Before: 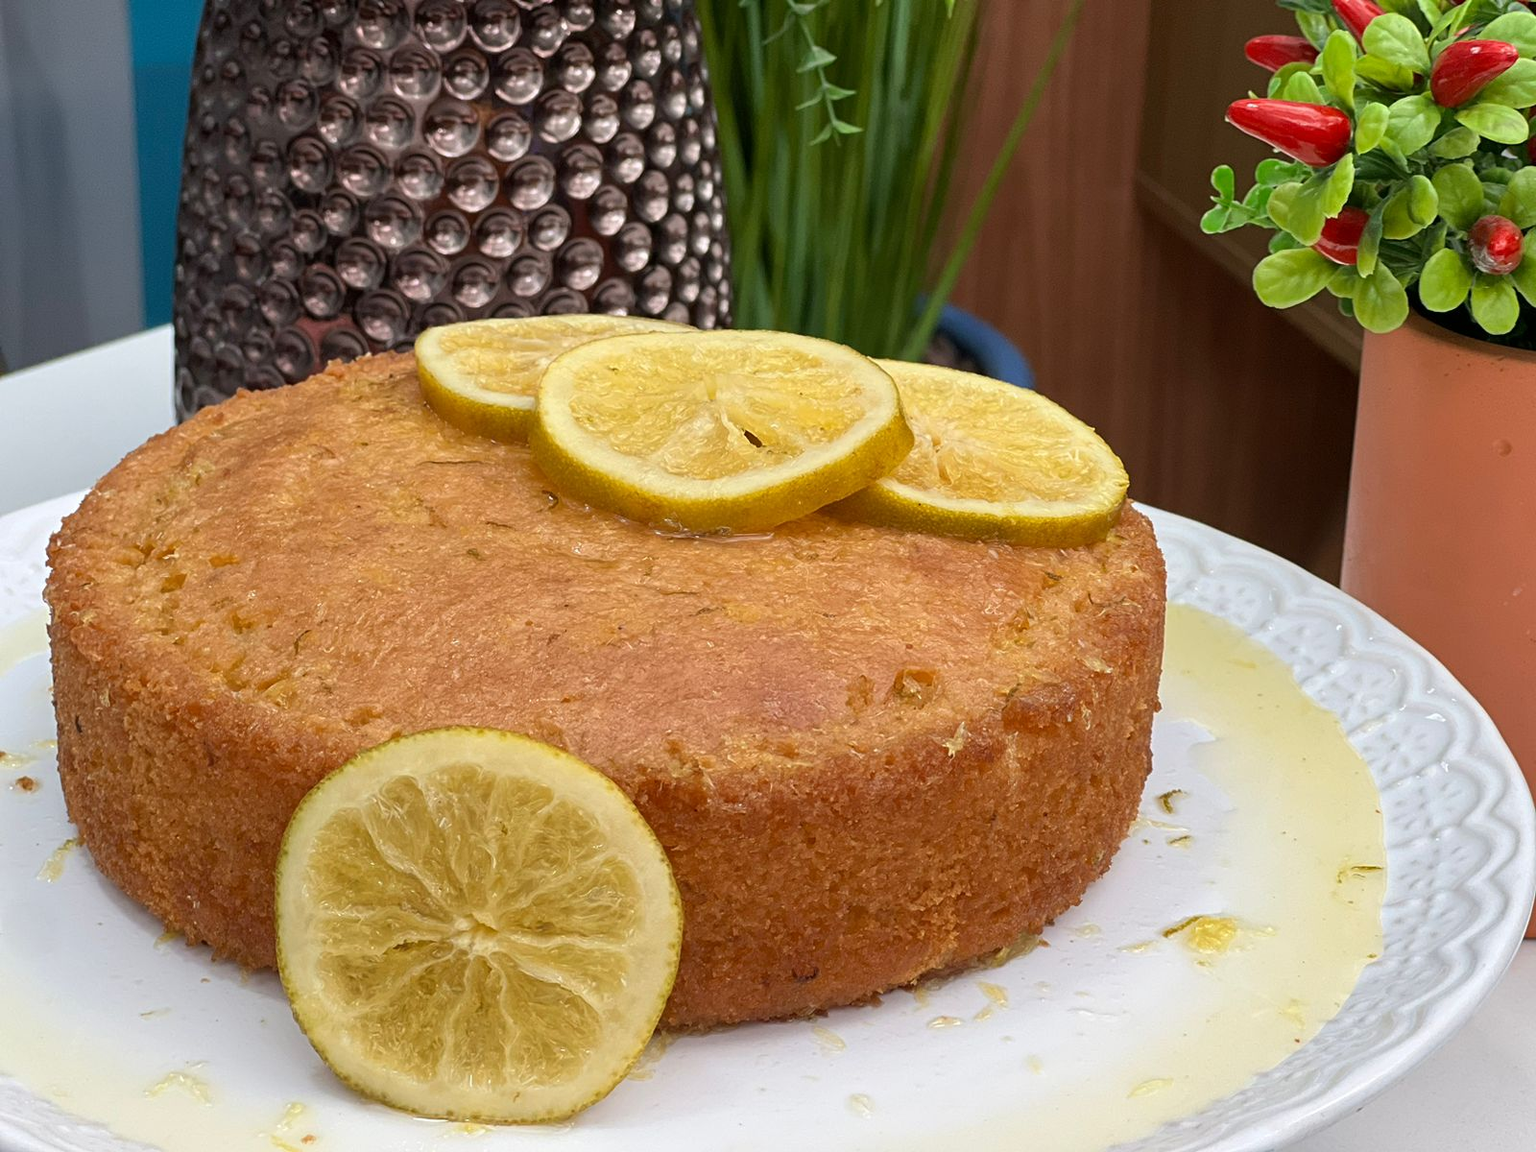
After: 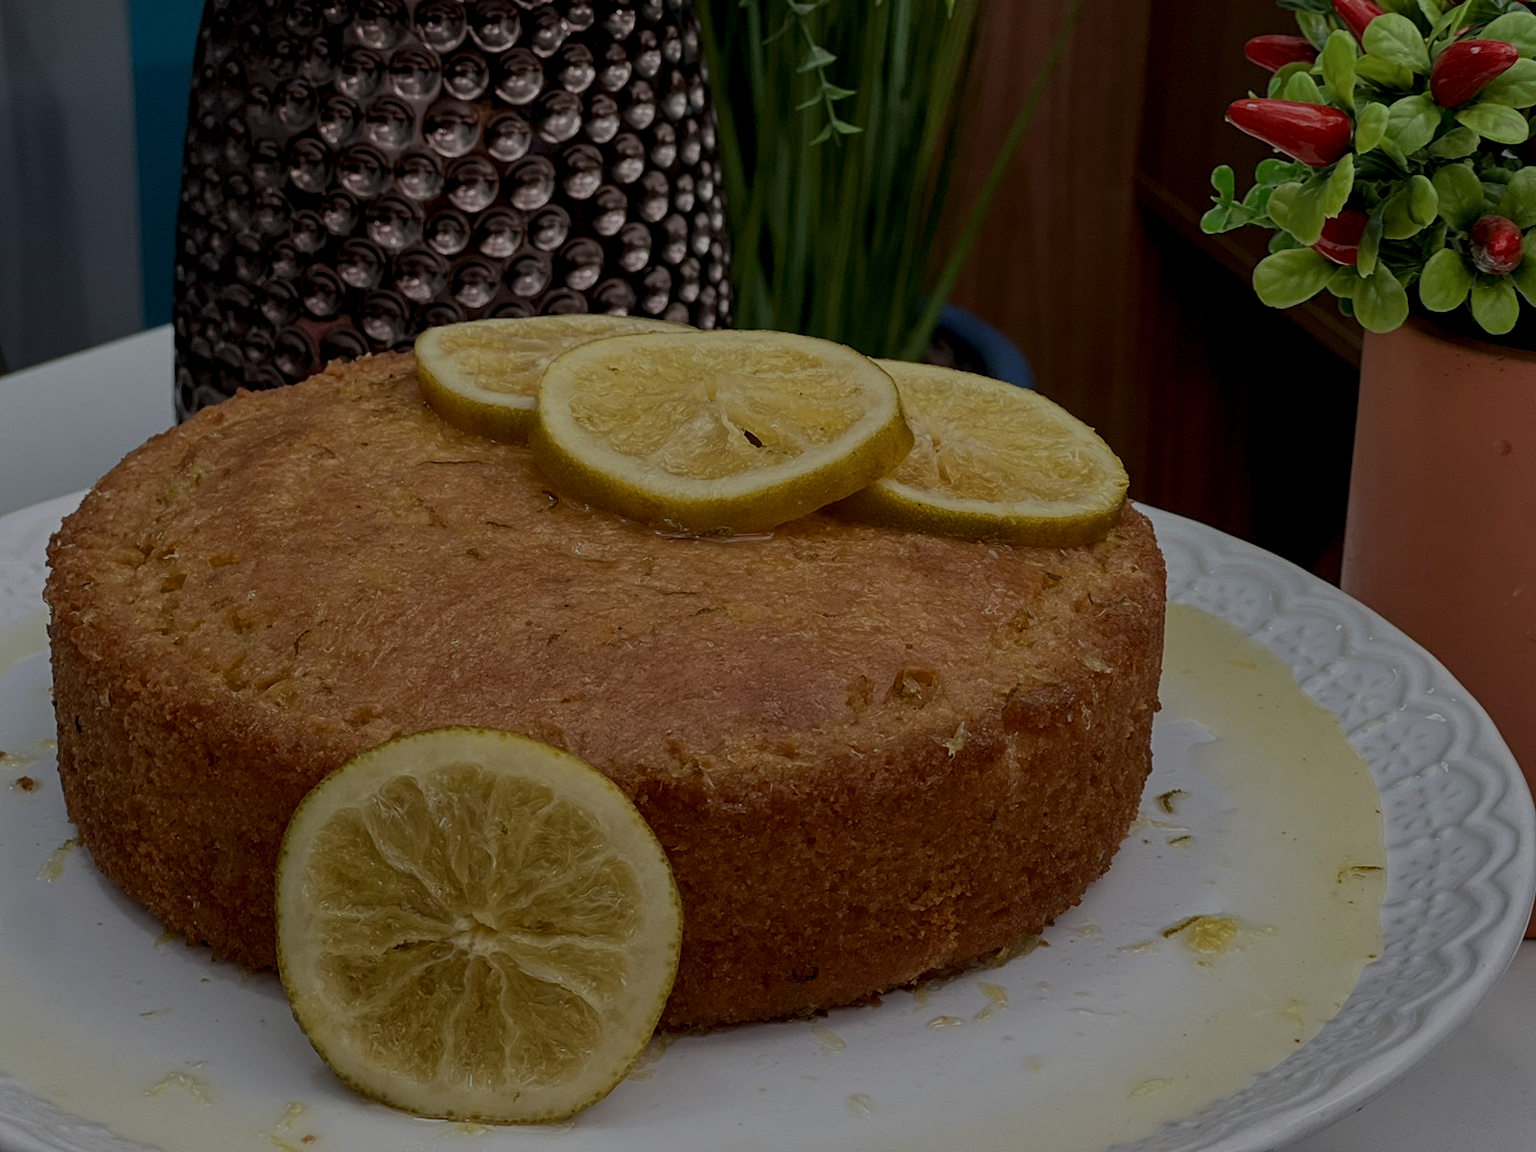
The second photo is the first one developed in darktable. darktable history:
exposure: exposure -2.002 EV, compensate highlight preservation false
local contrast: detail 135%, midtone range 0.75
